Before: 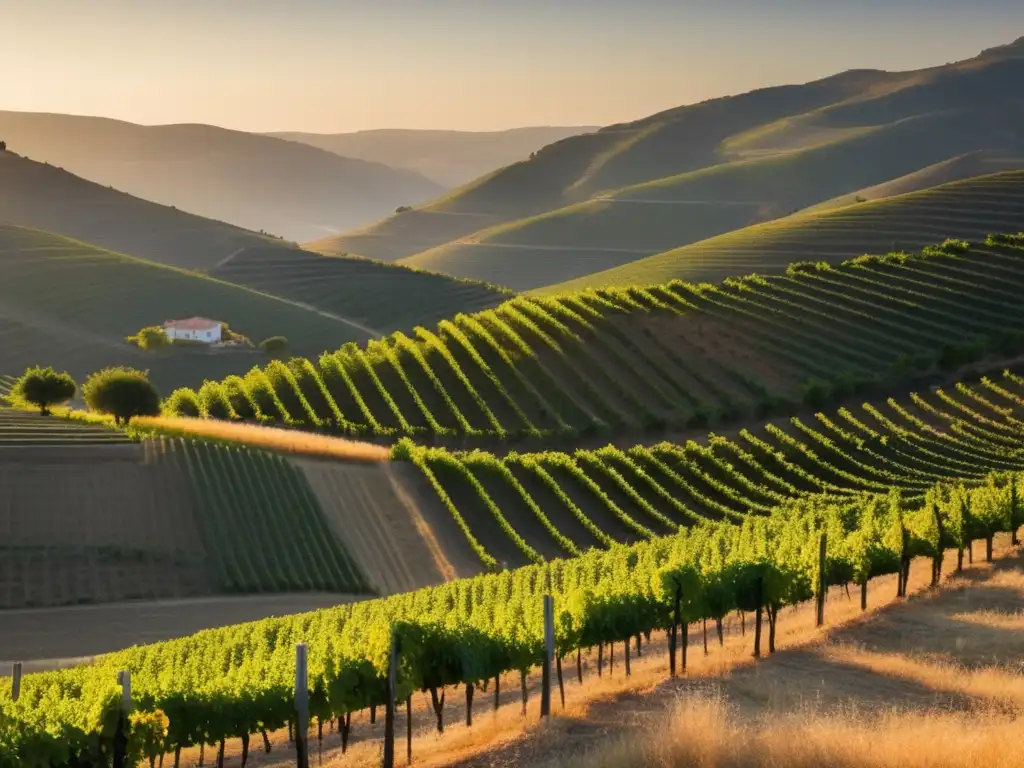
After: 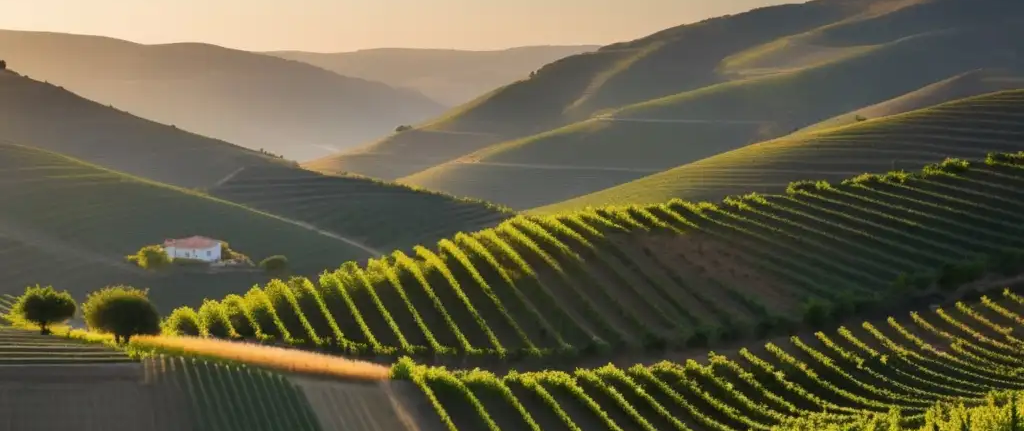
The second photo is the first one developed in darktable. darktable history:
white balance: emerald 1
crop and rotate: top 10.605%, bottom 33.274%
